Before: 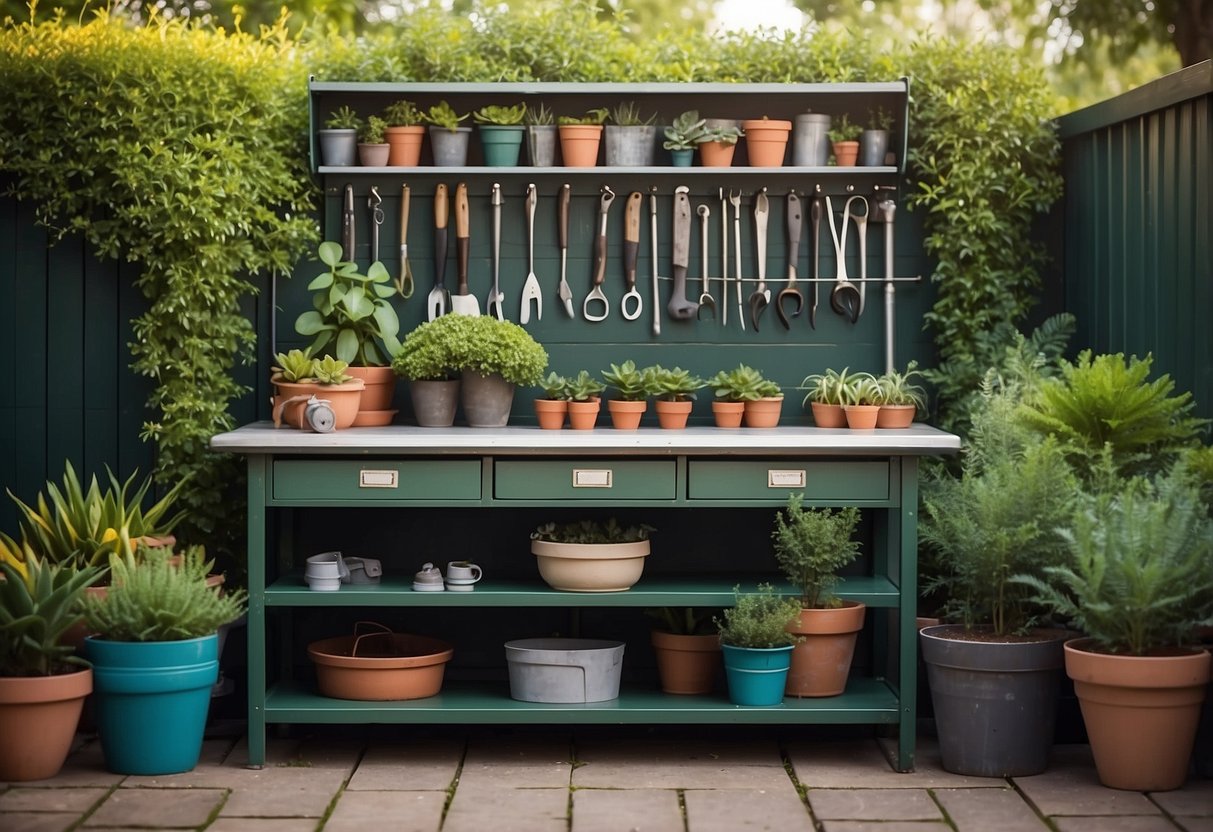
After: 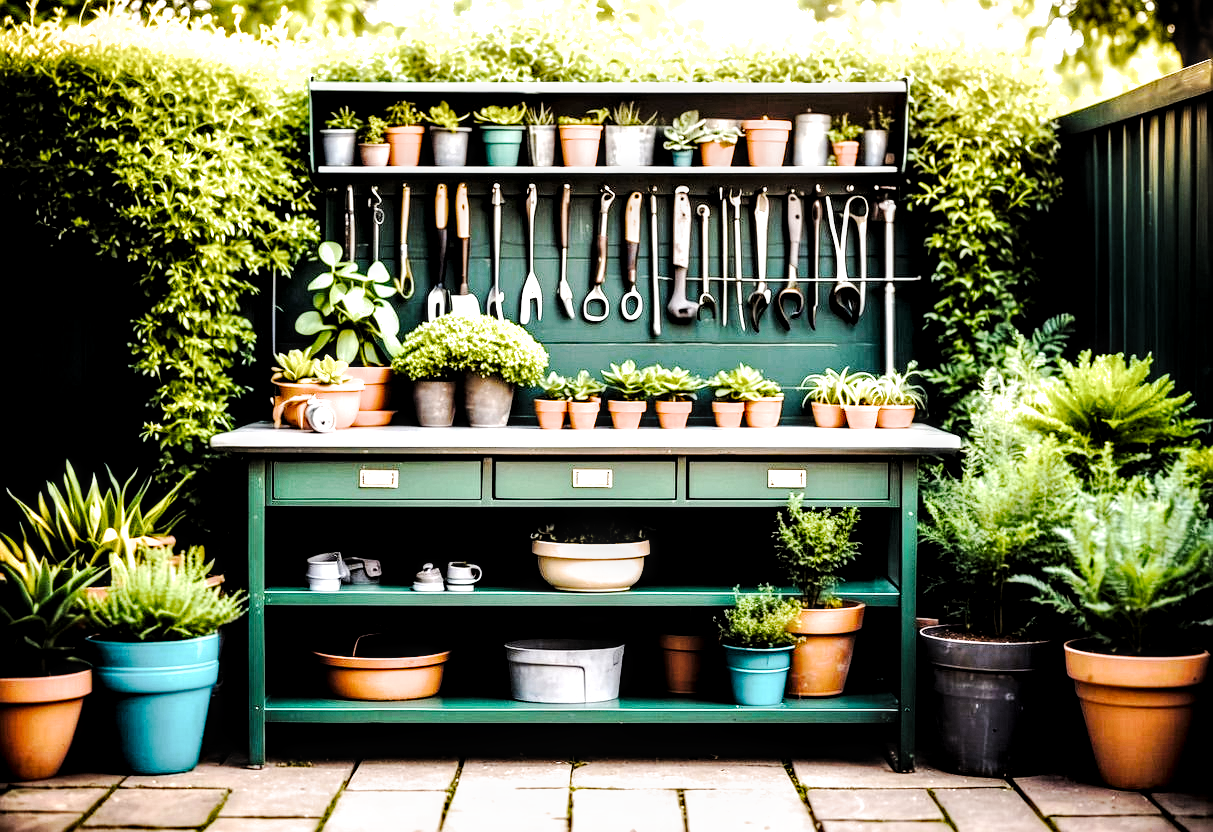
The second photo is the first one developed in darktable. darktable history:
filmic rgb: black relative exposure -8.2 EV, white relative exposure 2.23 EV, hardness 7.18, latitude 84.89%, contrast 1.712, highlights saturation mix -3.36%, shadows ↔ highlights balance -2.01%, color science v6 (2022), iterations of high-quality reconstruction 0
tone equalizer: -8 EV -0.737 EV, -7 EV -0.726 EV, -6 EV -0.616 EV, -5 EV -0.39 EV, -3 EV 0.394 EV, -2 EV 0.6 EV, -1 EV 0.683 EV, +0 EV 0.78 EV
local contrast: highlights 60%, shadows 59%, detail 160%
tone curve: curves: ch0 [(0, 0) (0.131, 0.135) (0.288, 0.372) (0.451, 0.608) (0.612, 0.739) (0.736, 0.832) (1, 1)]; ch1 [(0, 0) (0.392, 0.398) (0.487, 0.471) (0.496, 0.493) (0.519, 0.531) (0.557, 0.591) (0.581, 0.639) (0.622, 0.711) (1, 1)]; ch2 [(0, 0) (0.388, 0.344) (0.438, 0.425) (0.476, 0.482) (0.502, 0.508) (0.524, 0.531) (0.538, 0.58) (0.58, 0.621) (0.613, 0.679) (0.655, 0.738) (1, 1)], preserve colors none
color balance rgb: linear chroma grading › mid-tones 7.66%, perceptual saturation grading › global saturation 35.844%, perceptual saturation grading › shadows 34.733%, perceptual brilliance grading › mid-tones 10.013%, perceptual brilliance grading › shadows 15.072%
